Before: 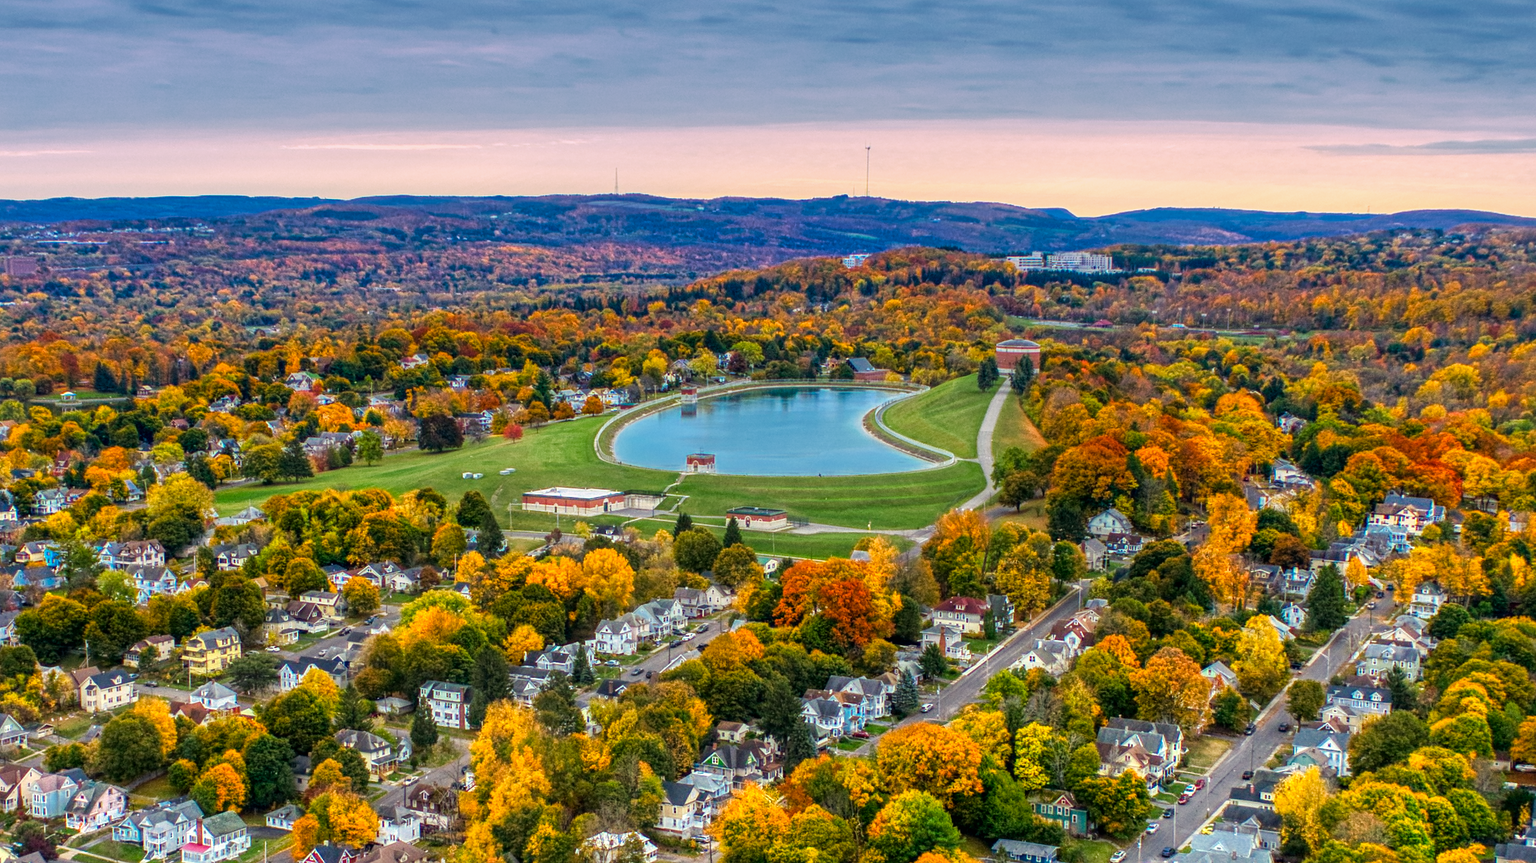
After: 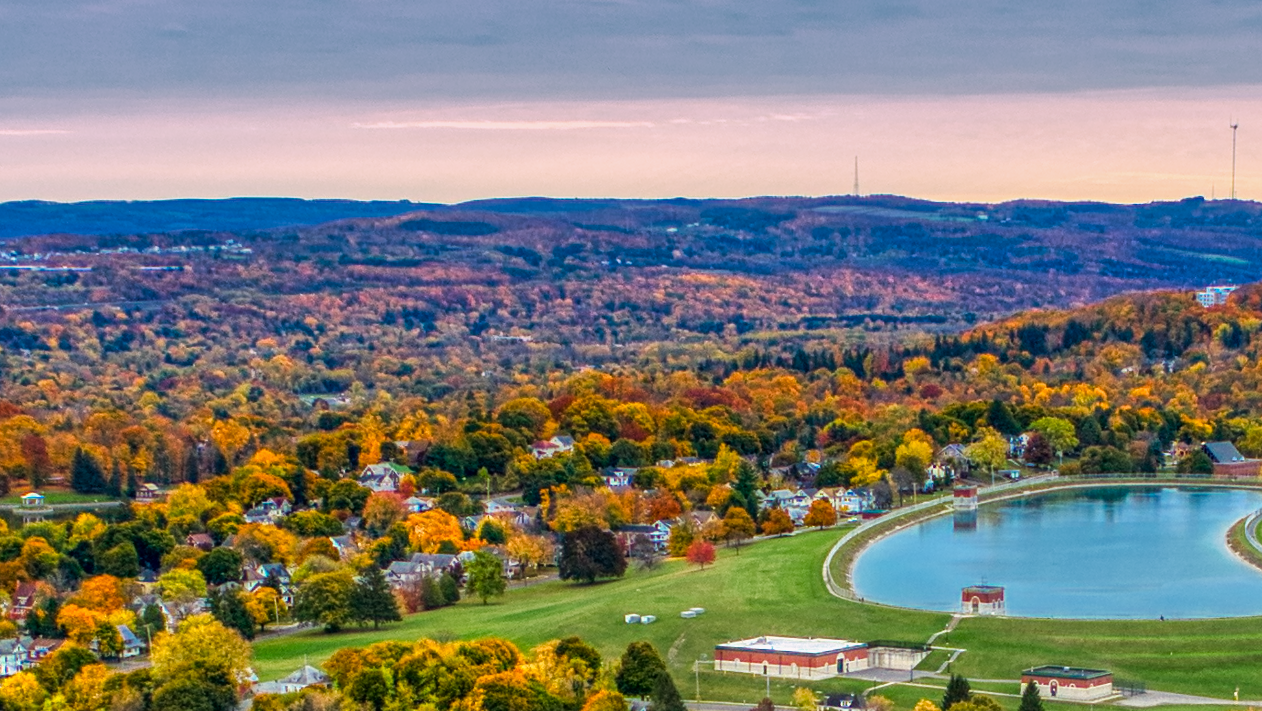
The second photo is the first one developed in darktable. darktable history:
local contrast: mode bilateral grid, contrast 15, coarseness 36, detail 105%, midtone range 0.2
crop and rotate: left 3.047%, top 7.509%, right 42.236%, bottom 37.598%
rotate and perspective: automatic cropping off
shadows and highlights: shadows 22.7, highlights -48.71, soften with gaussian
